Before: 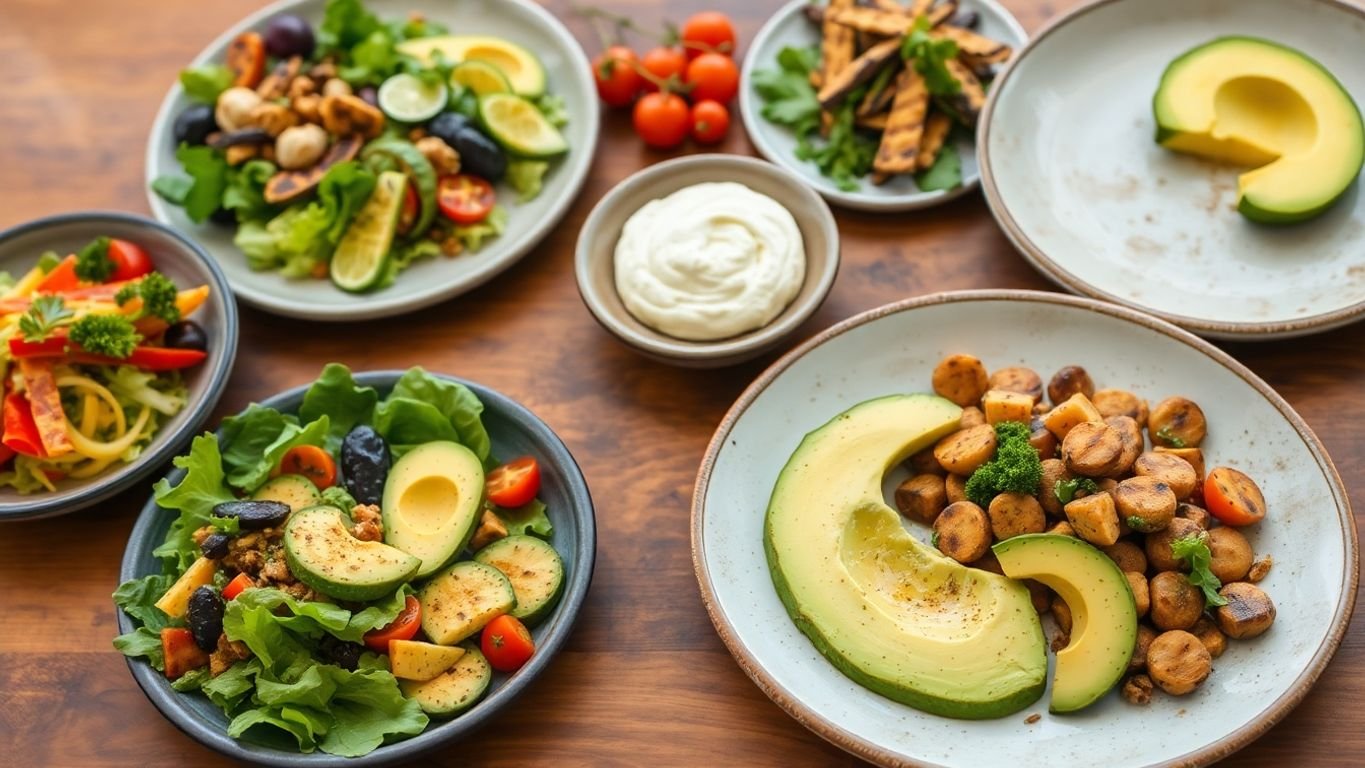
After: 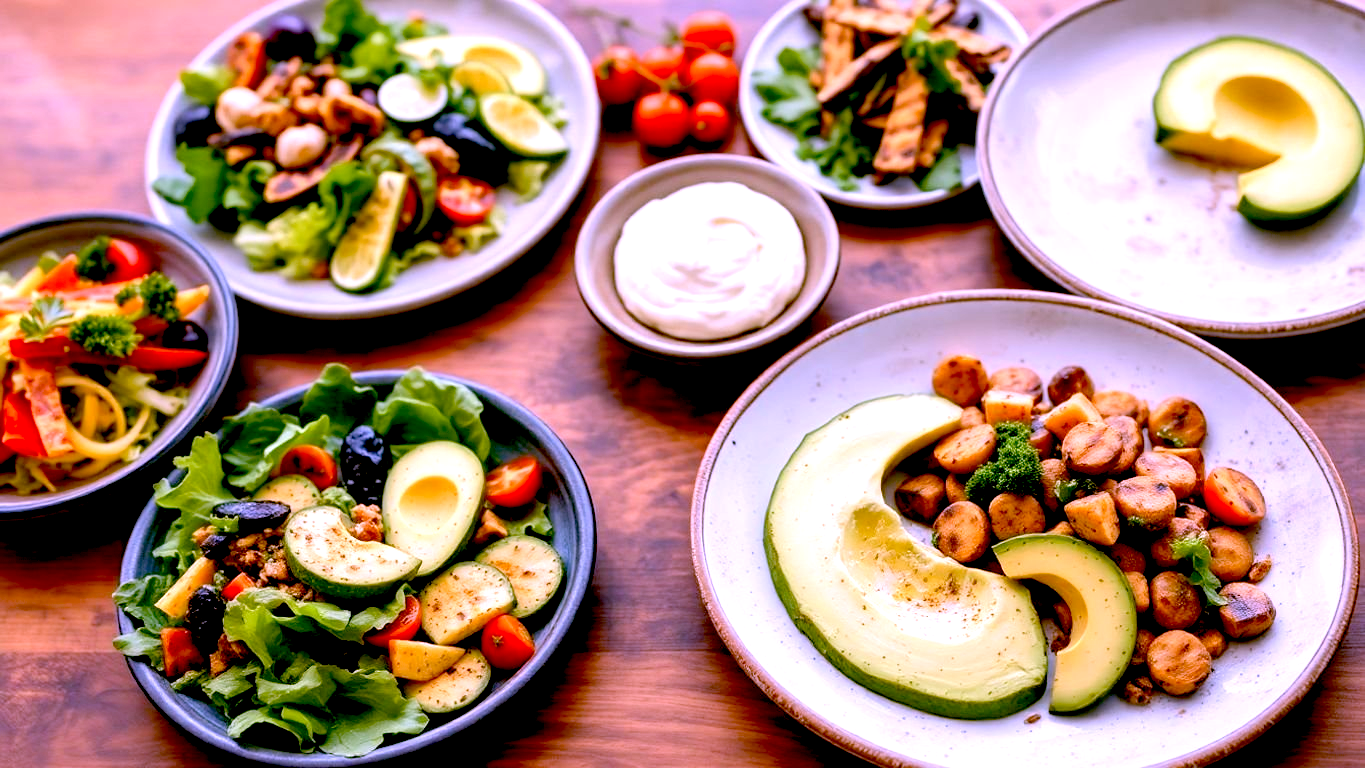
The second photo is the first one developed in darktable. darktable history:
color calibration: output R [1.107, -0.012, -0.003, 0], output B [0, 0, 1.308, 0], illuminant custom, x 0.389, y 0.387, temperature 3838.64 K
exposure: black level correction 0.04, exposure 0.5 EV, compensate highlight preservation false
